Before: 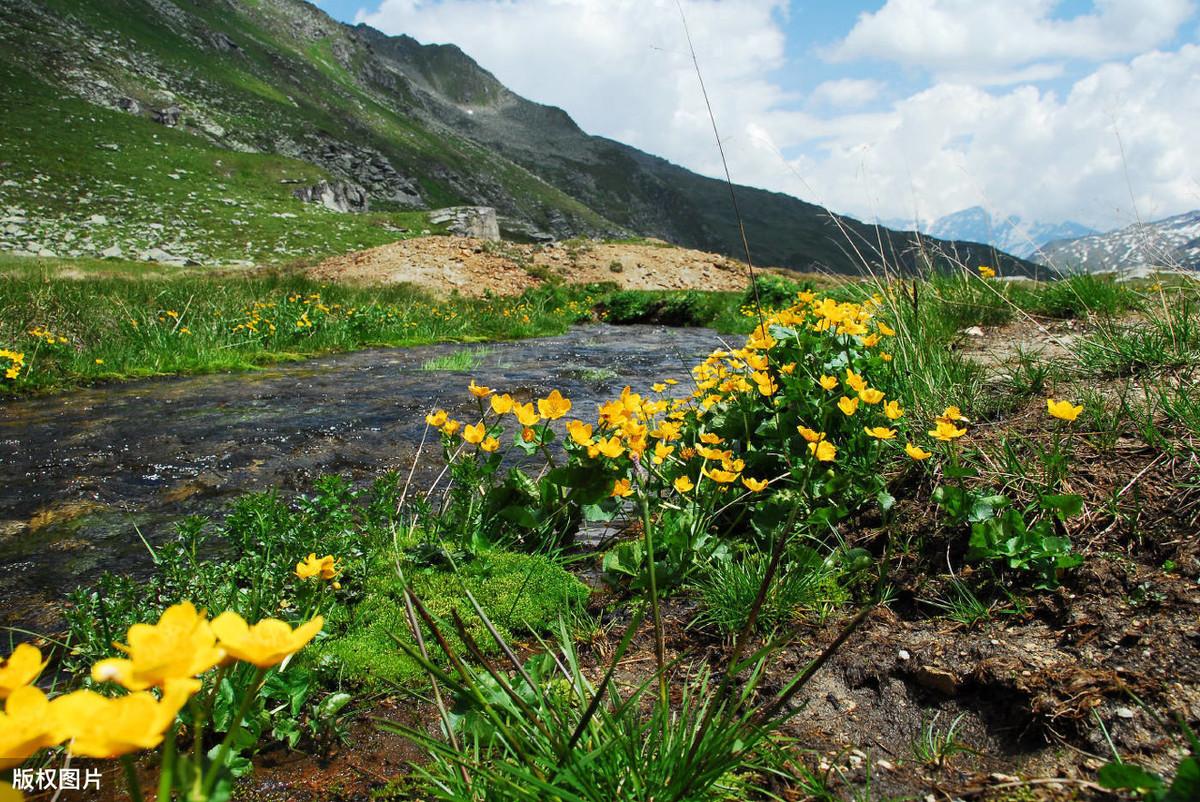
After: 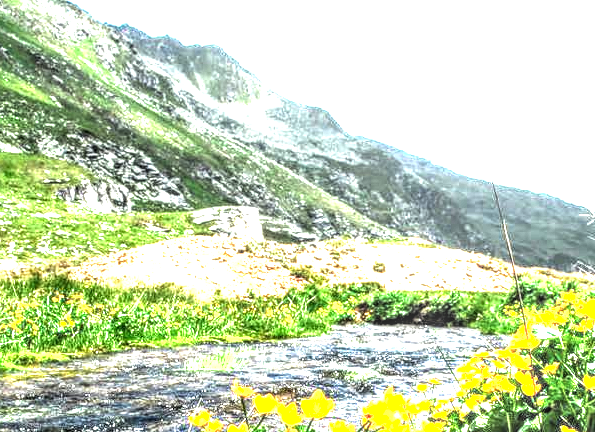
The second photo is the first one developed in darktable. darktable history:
levels: levels [0.116, 0.574, 1]
local contrast: highlights 3%, shadows 1%, detail 182%
exposure: black level correction 0, exposure 2.35 EV, compensate exposure bias true, compensate highlight preservation false
crop: left 19.815%, right 30.587%, bottom 46.079%
